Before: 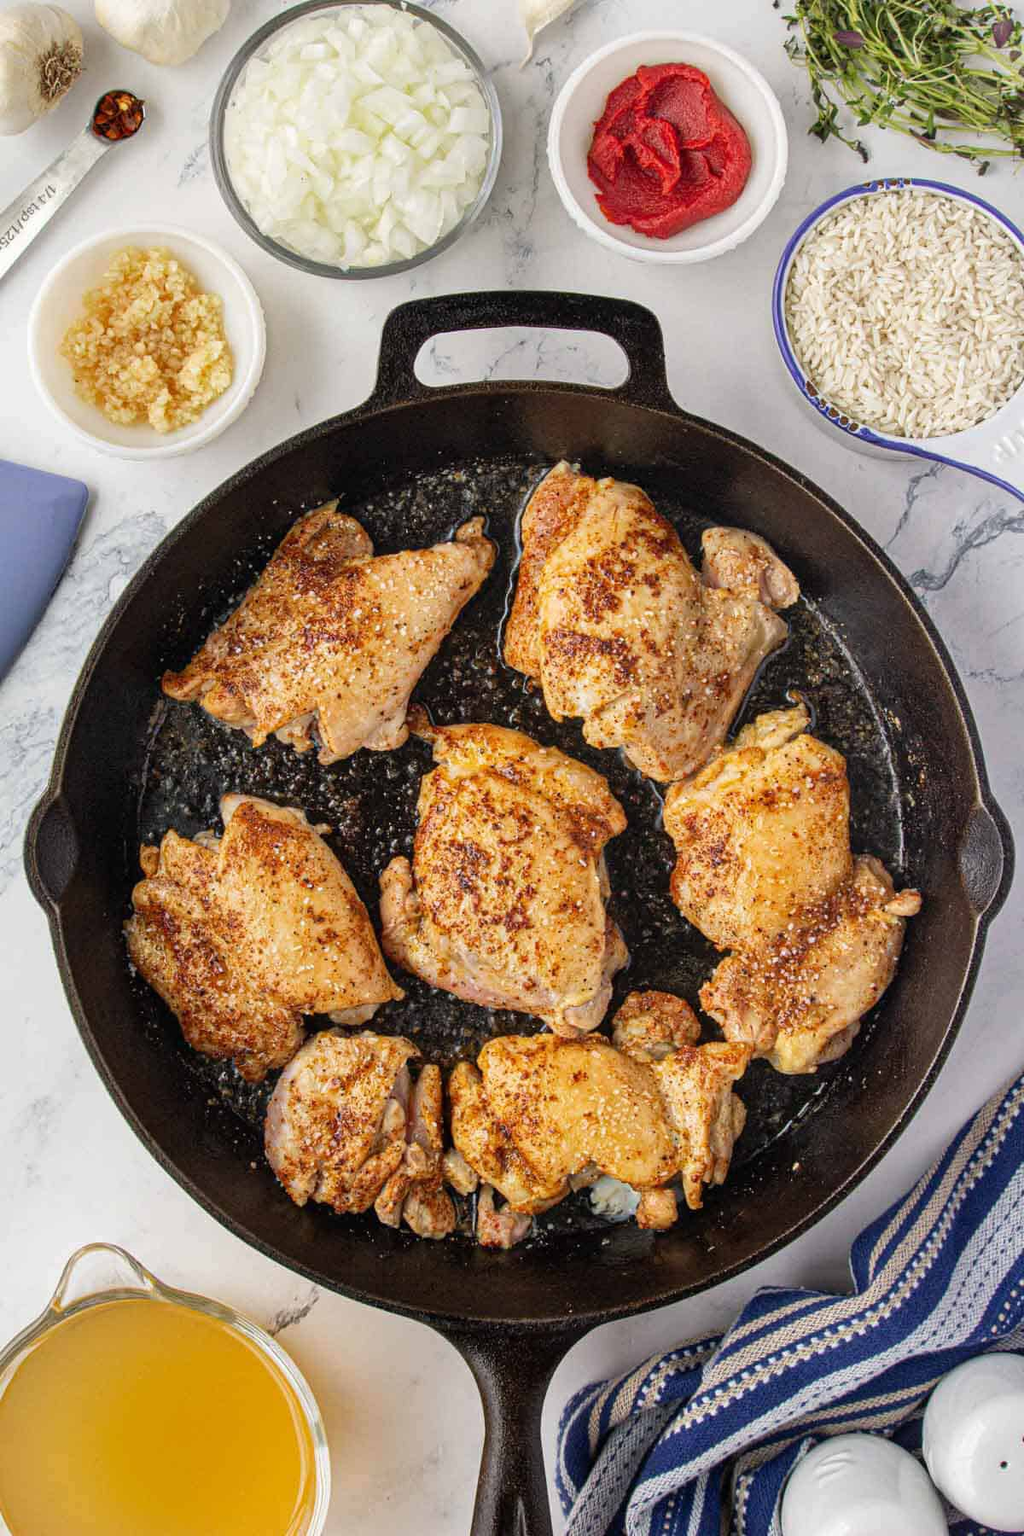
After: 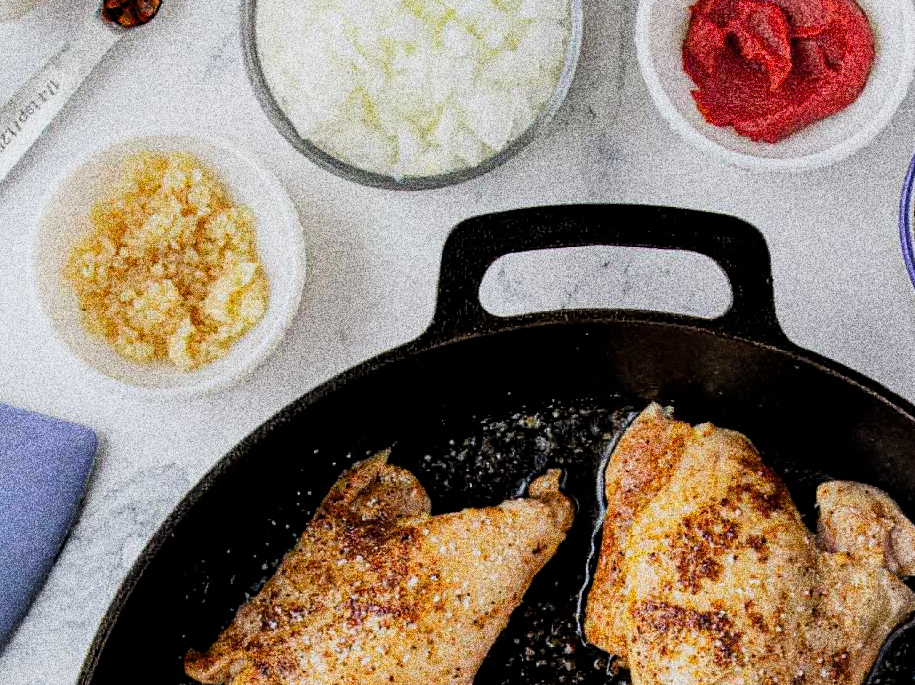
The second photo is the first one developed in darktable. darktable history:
white balance: red 0.974, blue 1.044
crop: left 0.579%, top 7.627%, right 23.167%, bottom 54.275%
filmic rgb: black relative exposure -5 EV, white relative exposure 3.5 EV, hardness 3.19, contrast 1.2, highlights saturation mix -50%
grain: coarseness 30.02 ISO, strength 100%
exposure: black level correction 0.009, compensate highlight preservation false
